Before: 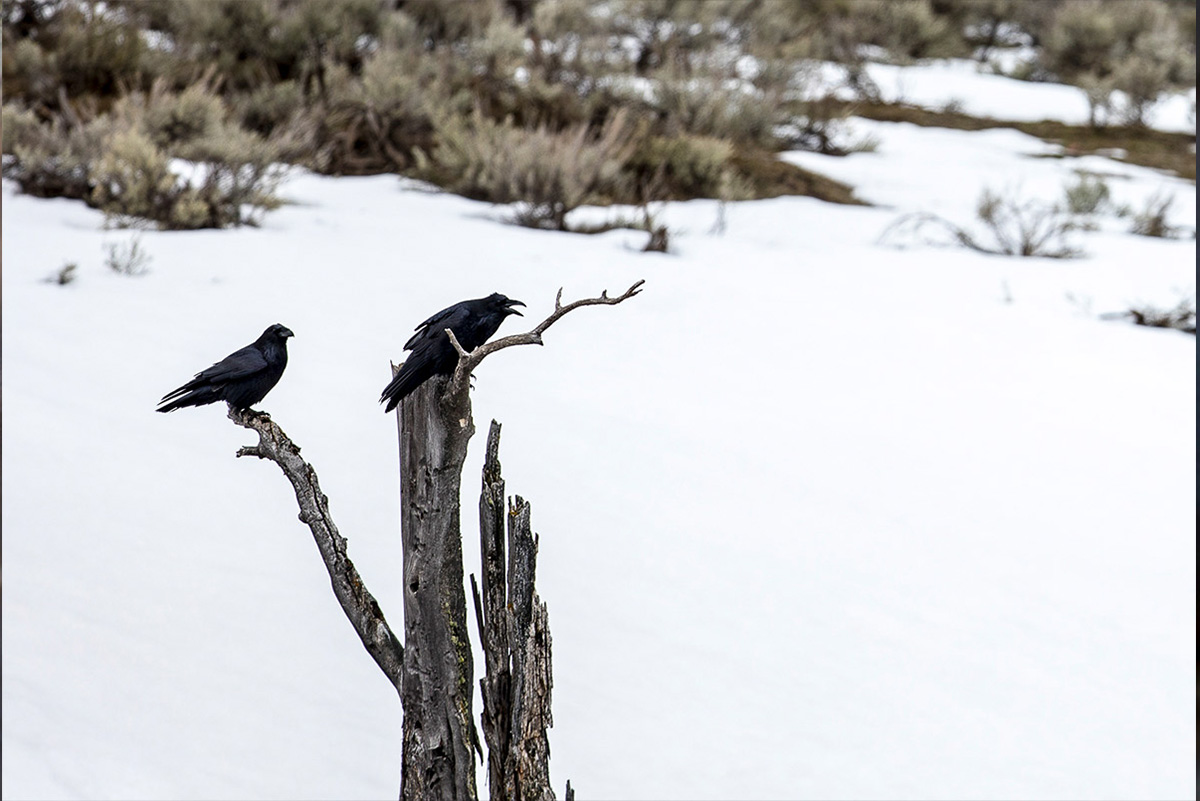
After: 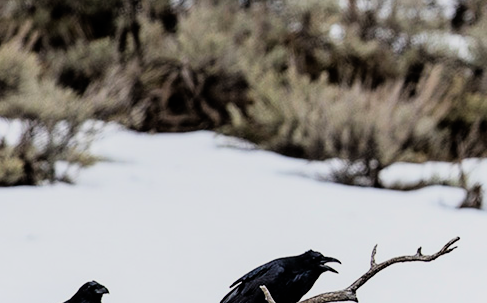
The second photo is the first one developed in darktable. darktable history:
crop: left 15.452%, top 5.459%, right 43.956%, bottom 56.62%
filmic rgb: black relative exposure -7.75 EV, white relative exposure 4.4 EV, threshold 3 EV, hardness 3.76, latitude 50%, contrast 1.1, color science v5 (2021), contrast in shadows safe, contrast in highlights safe, enable highlight reconstruction true
color contrast: green-magenta contrast 1.1, blue-yellow contrast 1.1, unbound 0
shadows and highlights: radius 93.07, shadows -14.46, white point adjustment 0.23, highlights 31.48, compress 48.23%, highlights color adjustment 52.79%, soften with gaussian
